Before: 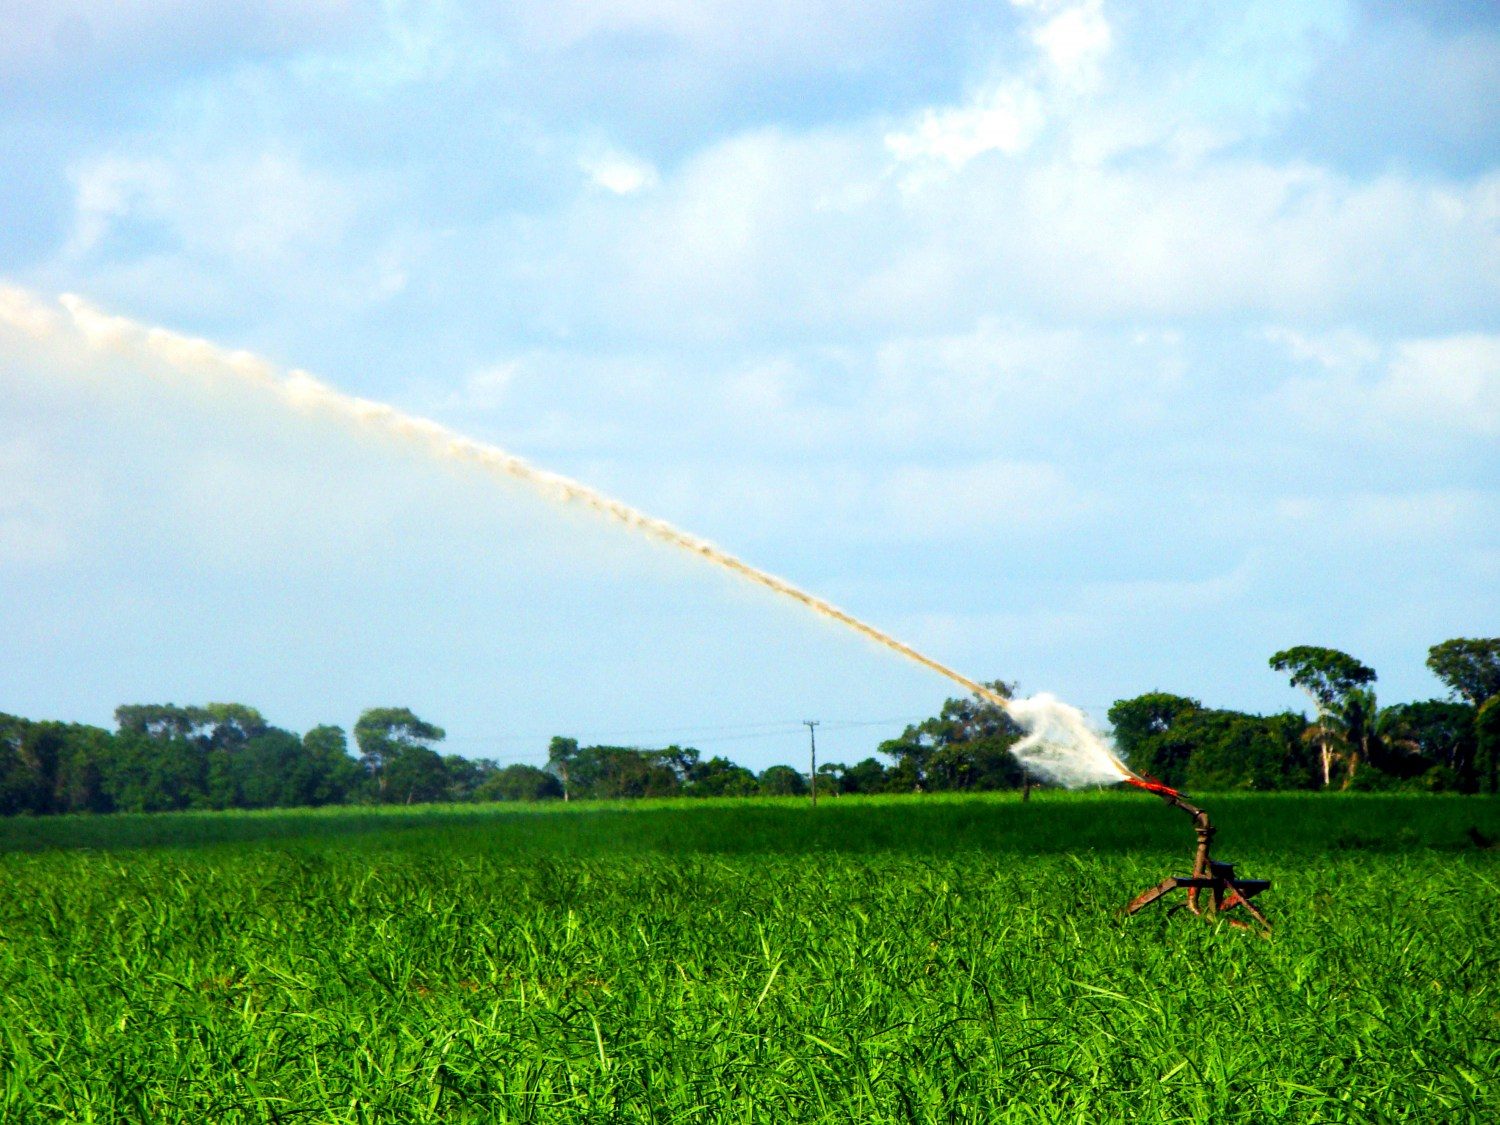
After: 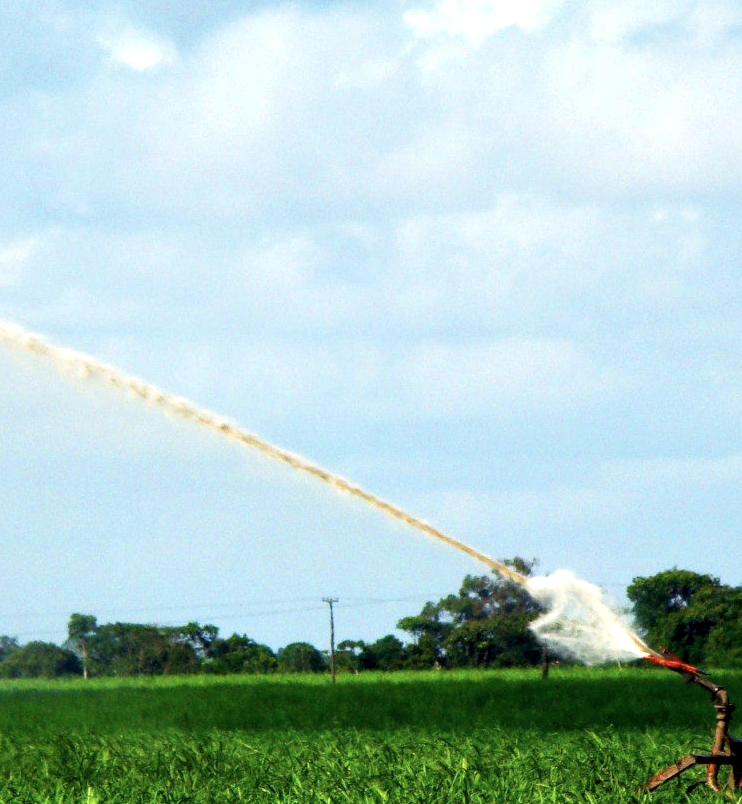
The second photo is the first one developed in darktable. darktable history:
color correction: highlights b* -0.037, saturation 0.87
crop: left 32.077%, top 10.986%, right 18.416%, bottom 17.474%
local contrast: highlights 107%, shadows 99%, detail 119%, midtone range 0.2
